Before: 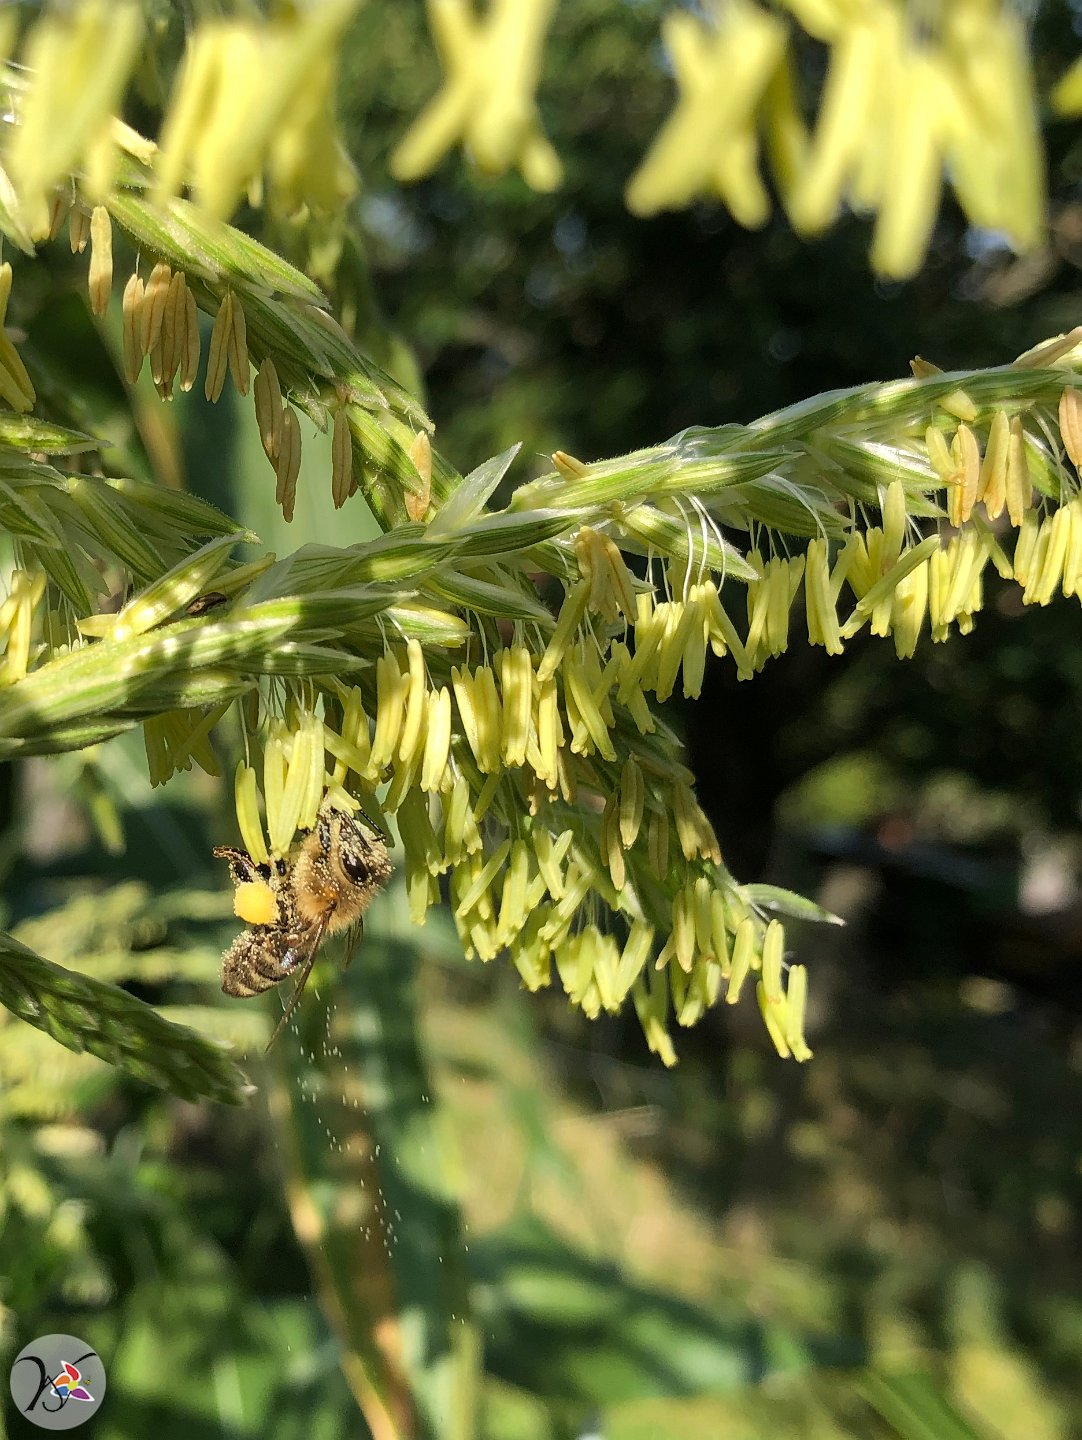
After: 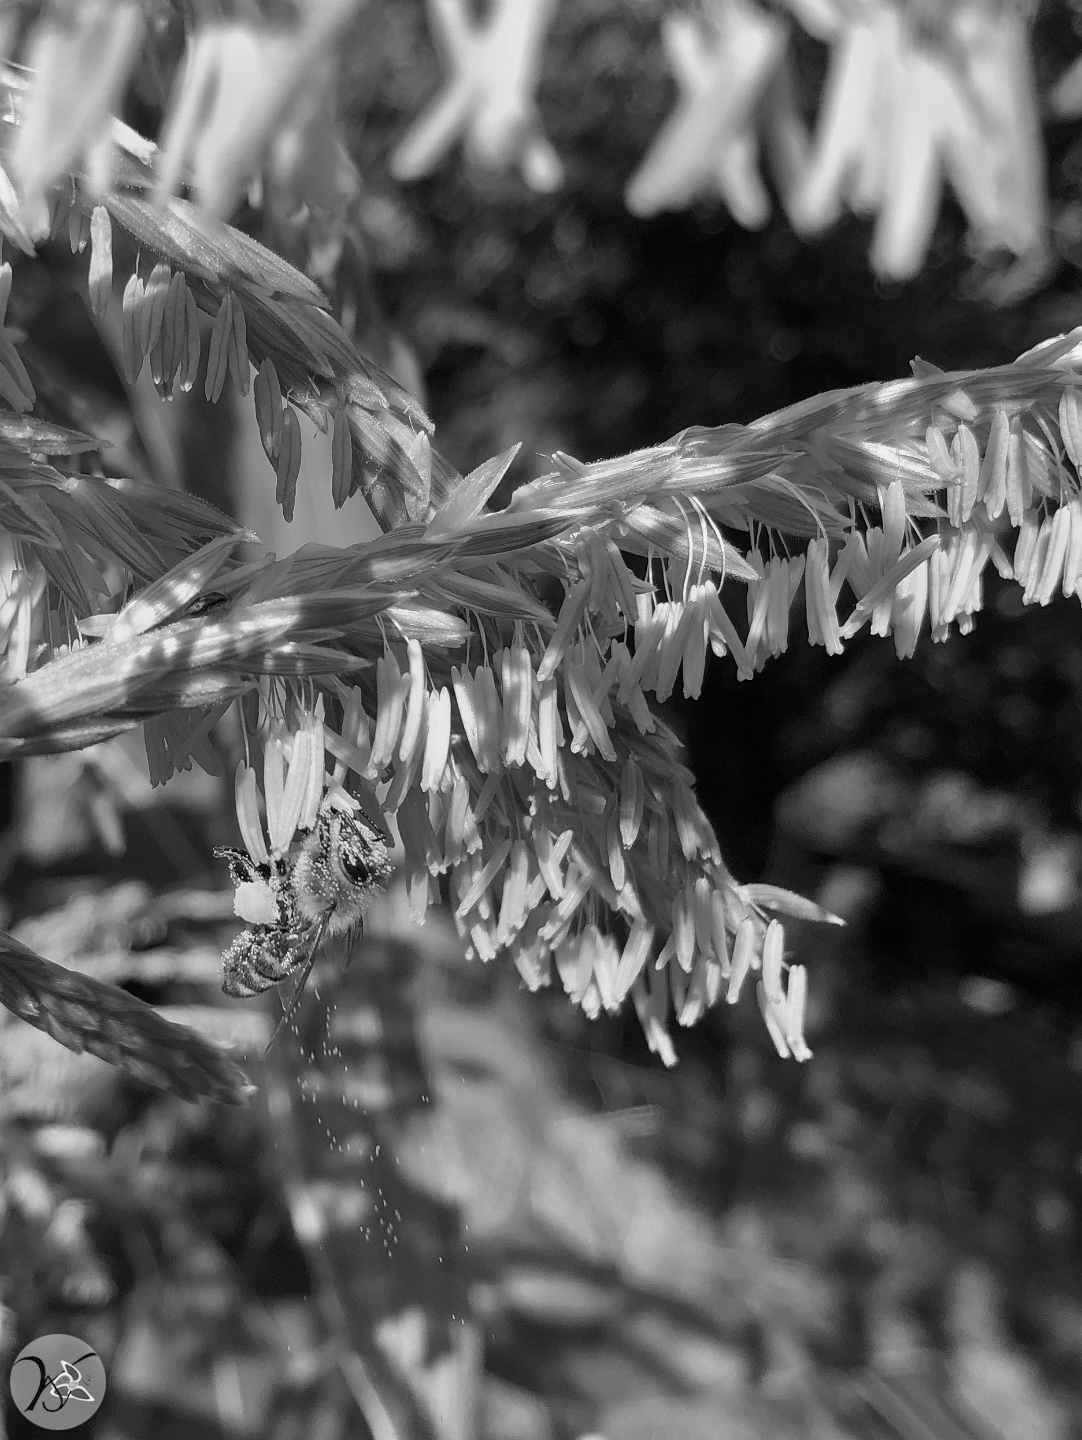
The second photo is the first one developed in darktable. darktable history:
monochrome: a 0, b 0, size 0.5, highlights 0.57
color correction: highlights a* -2.73, highlights b* -2.09, shadows a* 2.41, shadows b* 2.73
